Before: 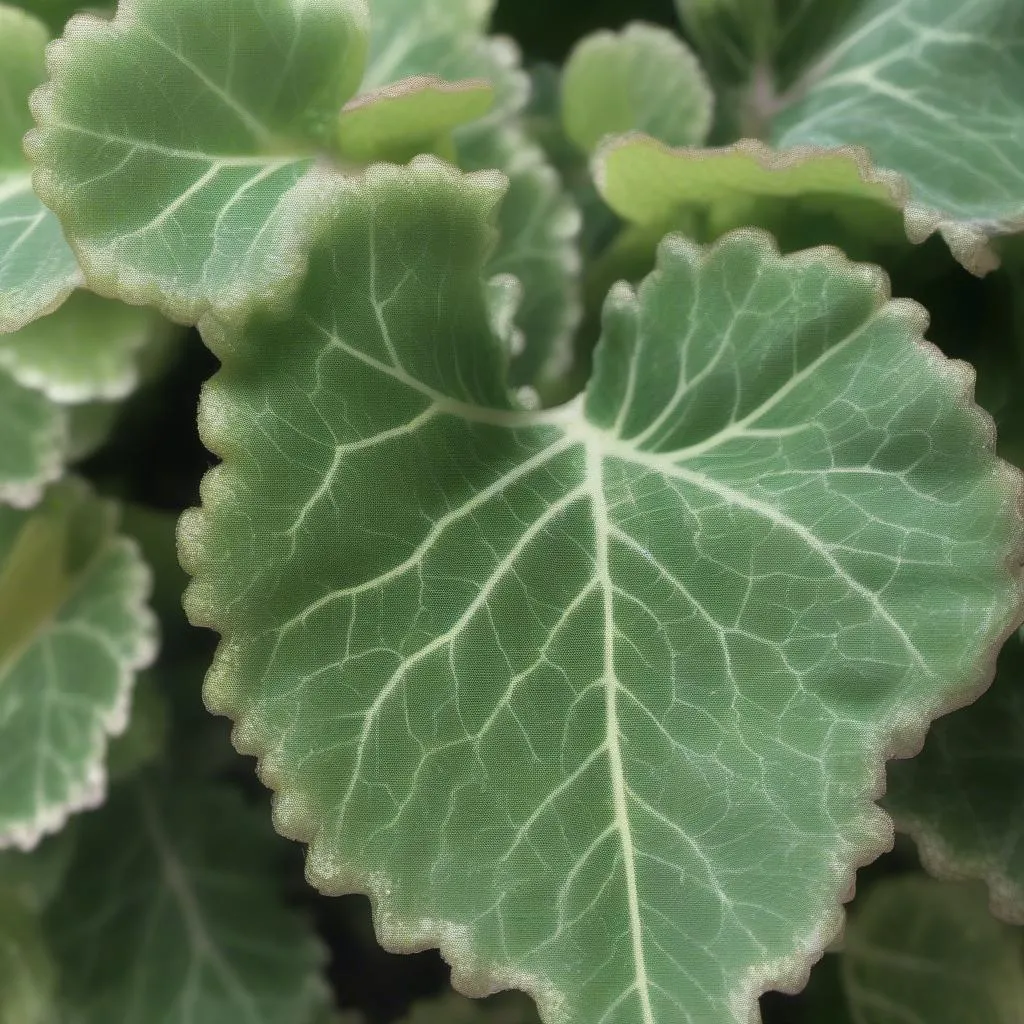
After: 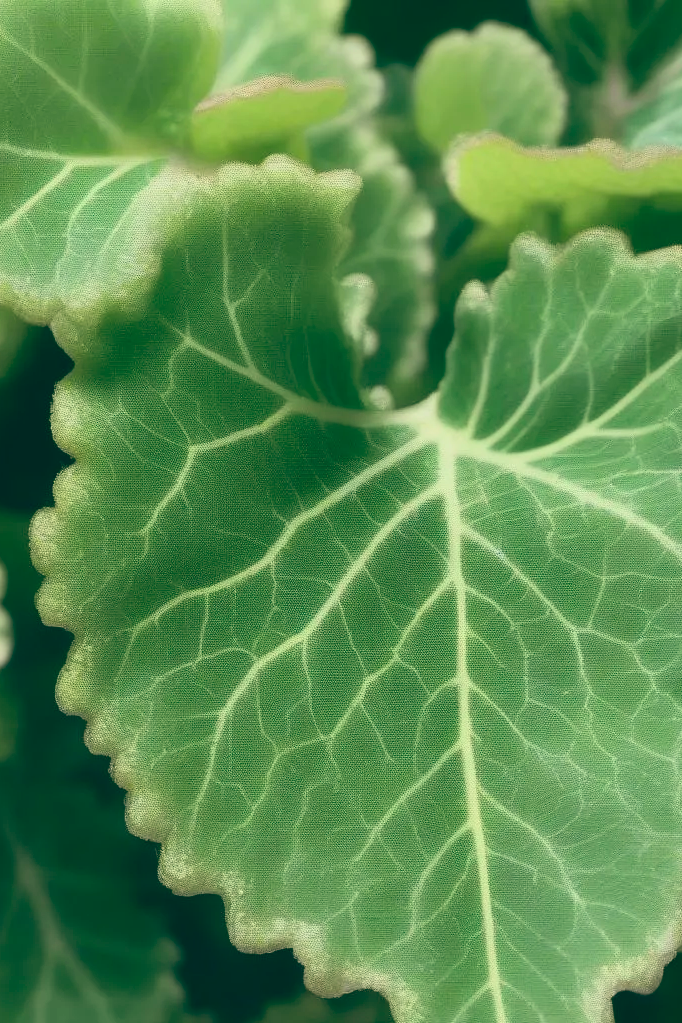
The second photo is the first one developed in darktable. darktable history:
color balance: lift [1.005, 0.99, 1.007, 1.01], gamma [1, 1.034, 1.032, 0.966], gain [0.873, 1.055, 1.067, 0.933]
crop and rotate: left 14.436%, right 18.898%
contrast brightness saturation: contrast 0.2, brightness 0.16, saturation 0.22
